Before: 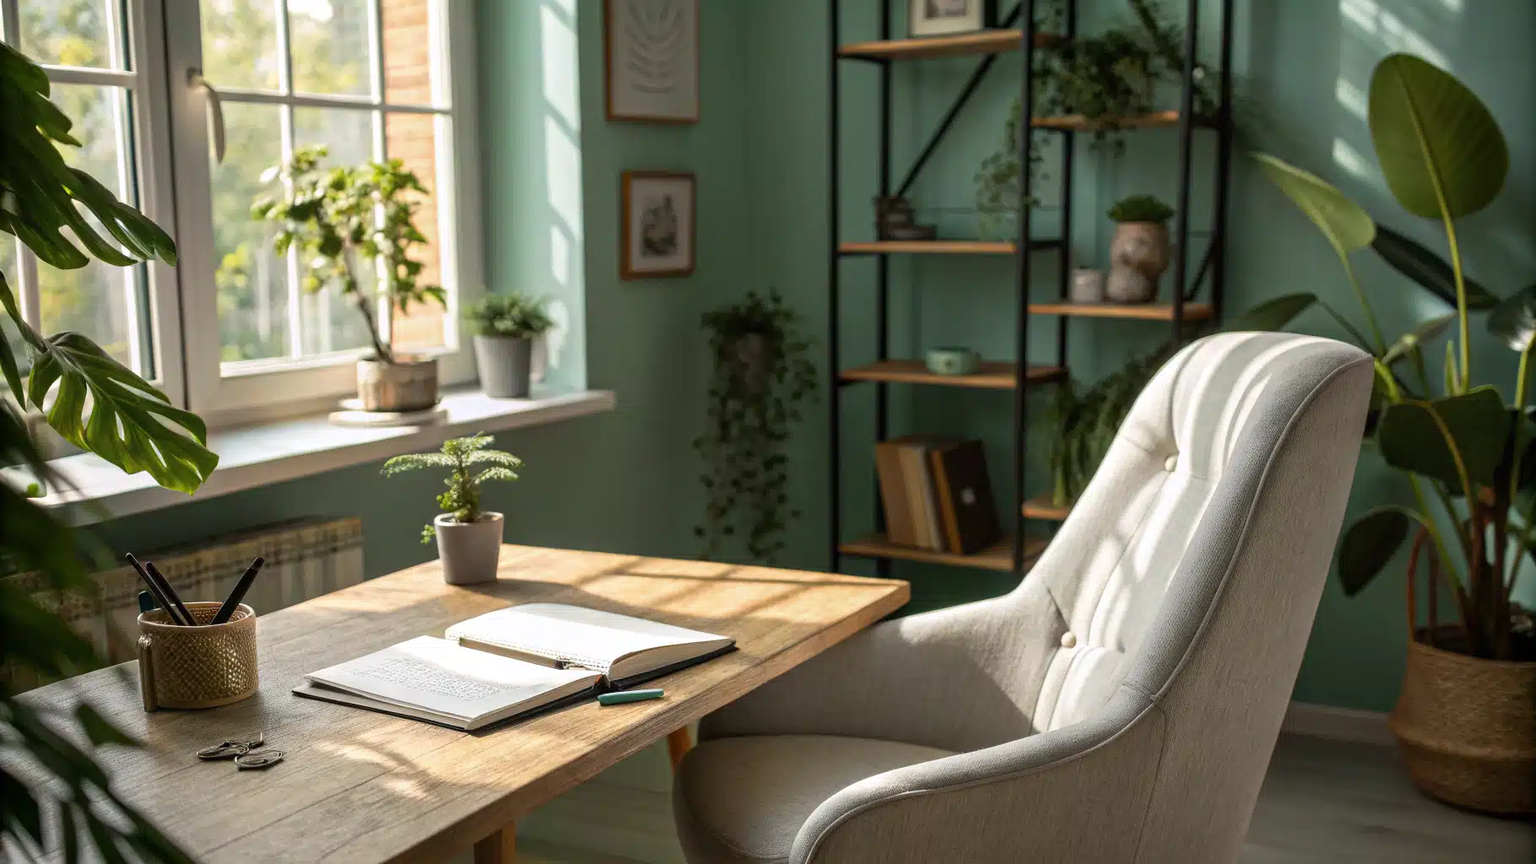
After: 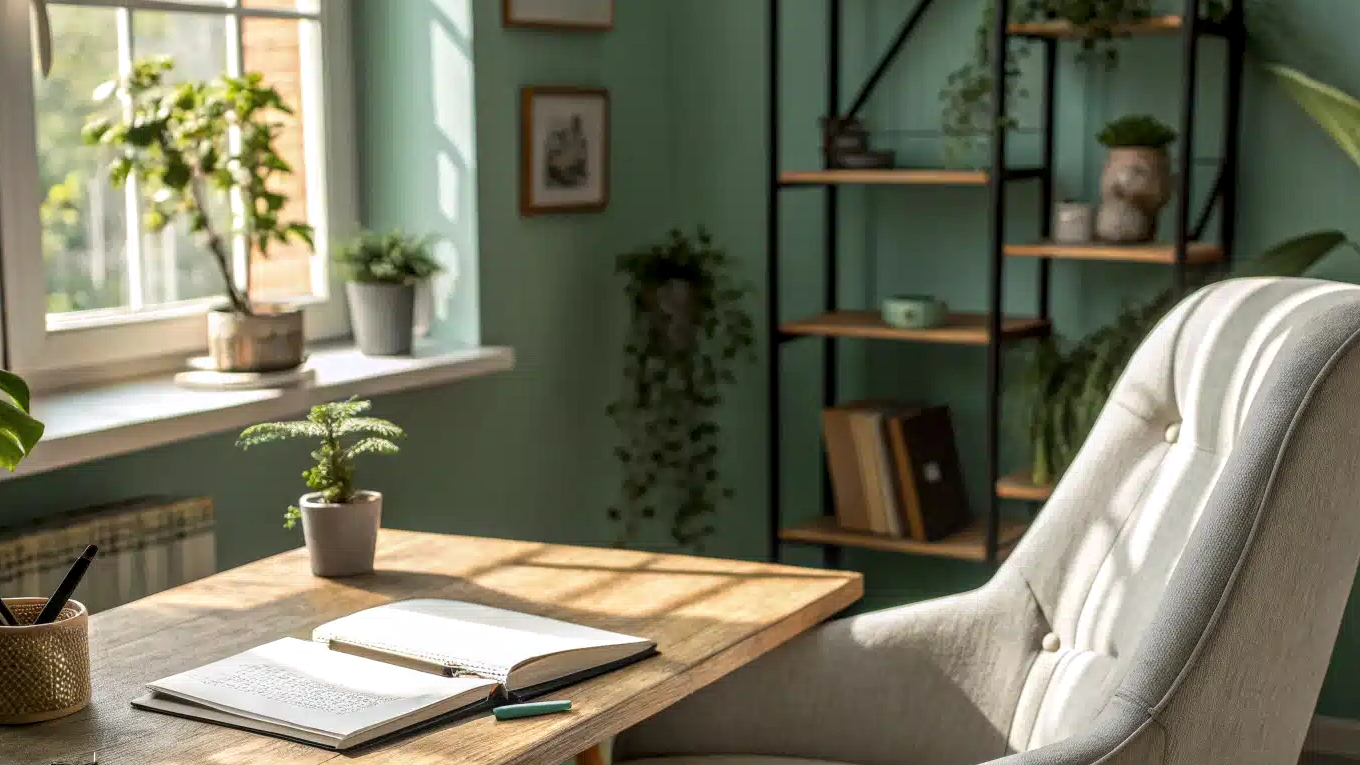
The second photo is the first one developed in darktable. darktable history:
local contrast: on, module defaults
crop and rotate: left 11.831%, top 11.346%, right 13.429%, bottom 13.899%
